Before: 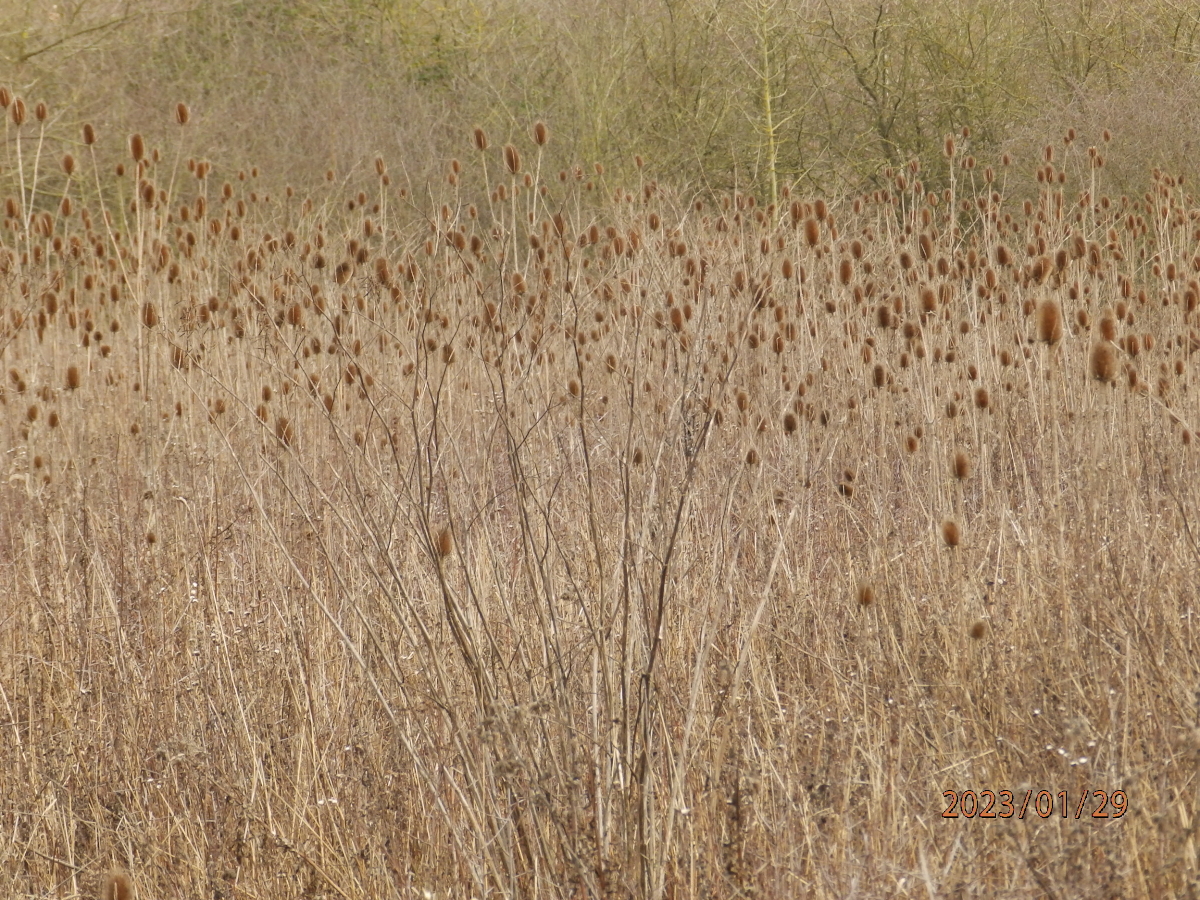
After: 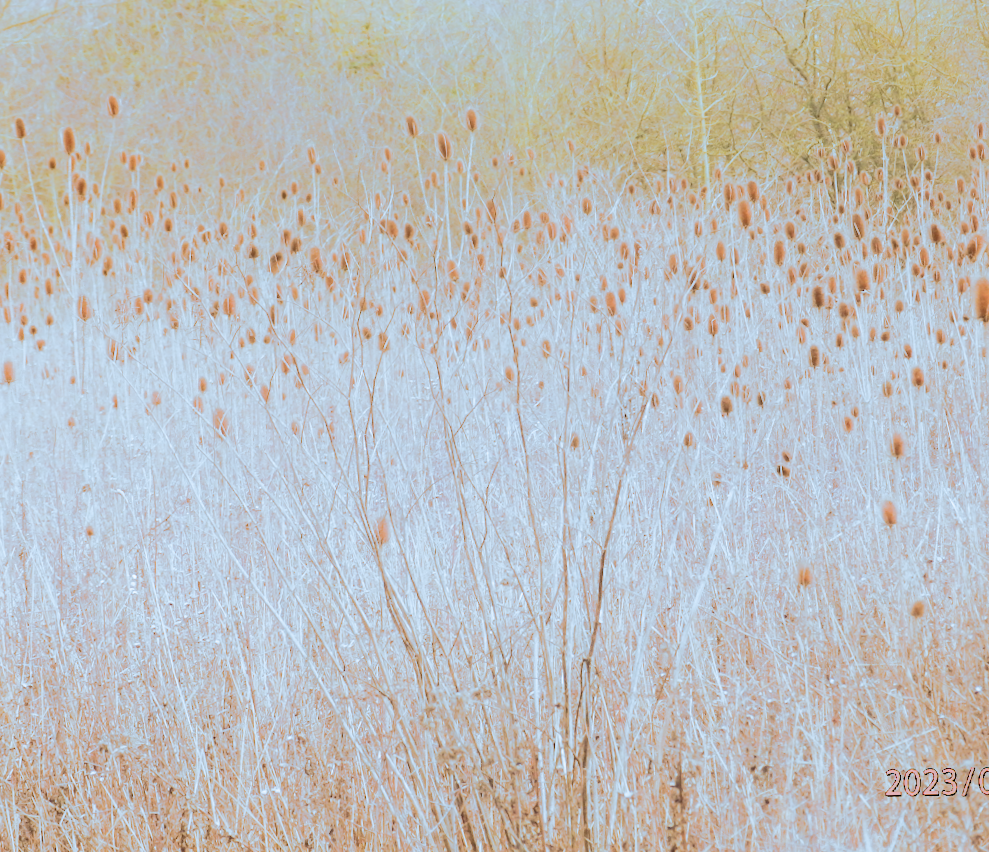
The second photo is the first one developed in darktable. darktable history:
crop and rotate: angle 1°, left 4.281%, top 0.642%, right 11.383%, bottom 2.486%
split-toning: shadows › hue 351.18°, shadows › saturation 0.86, highlights › hue 218.82°, highlights › saturation 0.73, balance -19.167
contrast brightness saturation: contrast 0.2, brightness 0.16, saturation 0.22
shadows and highlights: shadows -21.3, highlights 100, soften with gaussian
